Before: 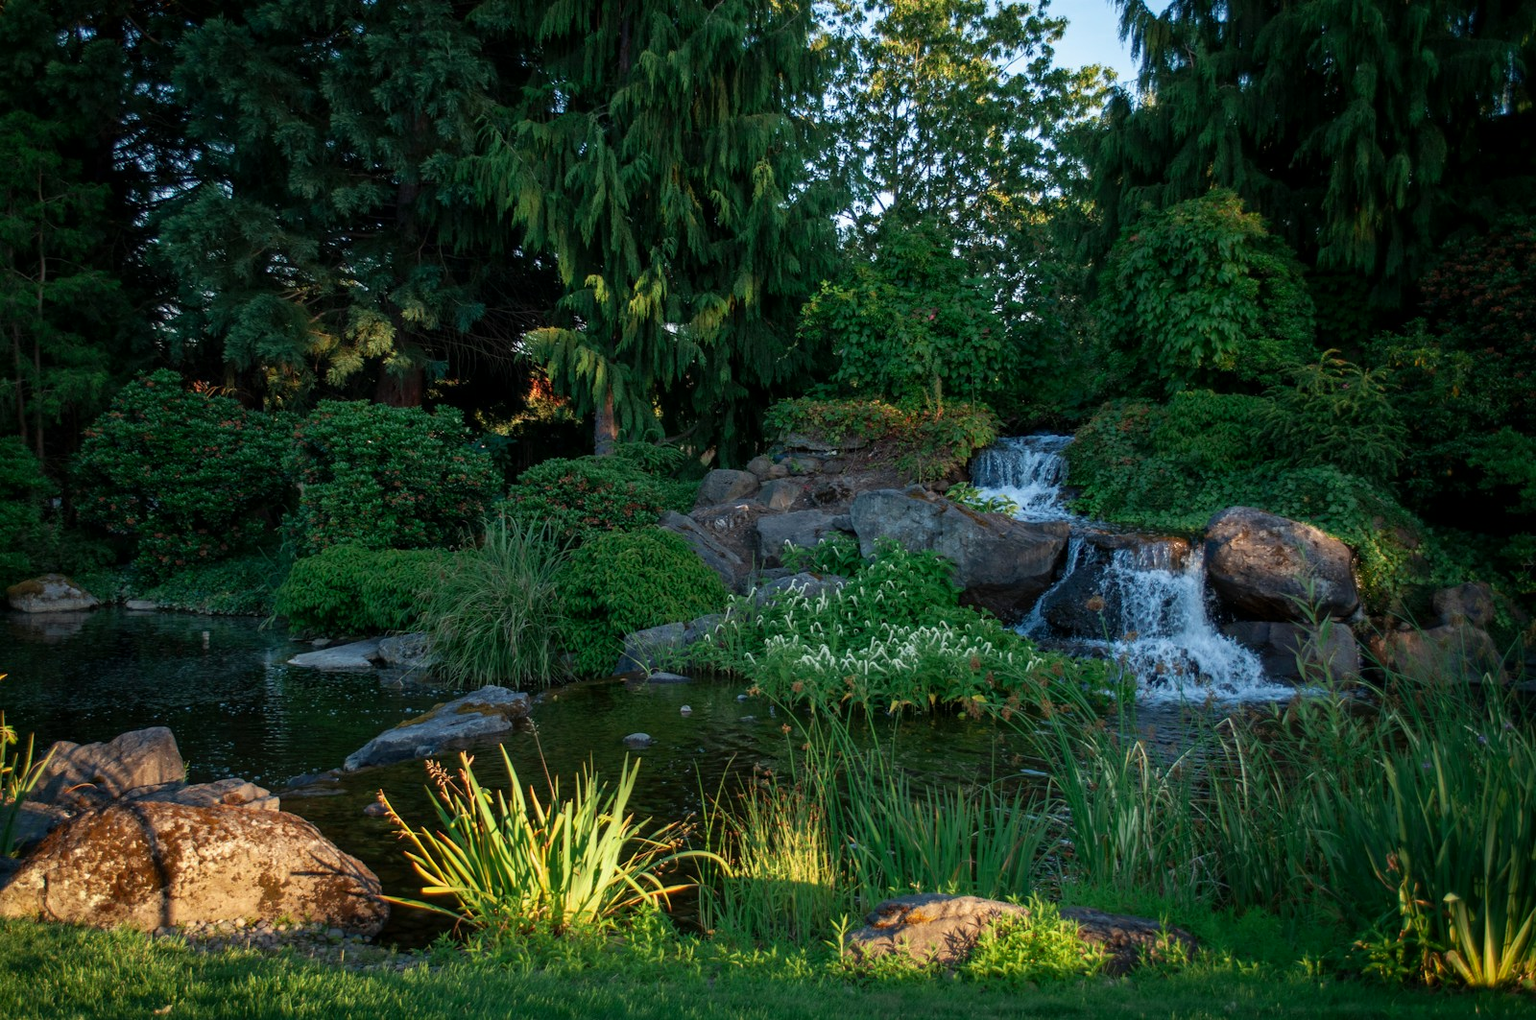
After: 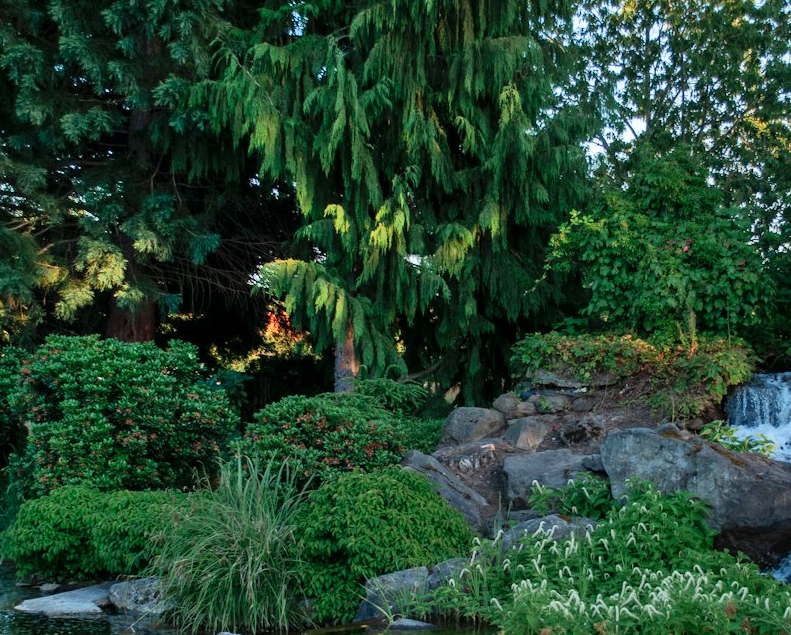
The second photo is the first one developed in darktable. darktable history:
shadows and highlights: radius 103.18, shadows 50.72, highlights -65.18, soften with gaussian
crop: left 17.841%, top 7.766%, right 32.688%, bottom 32.419%
